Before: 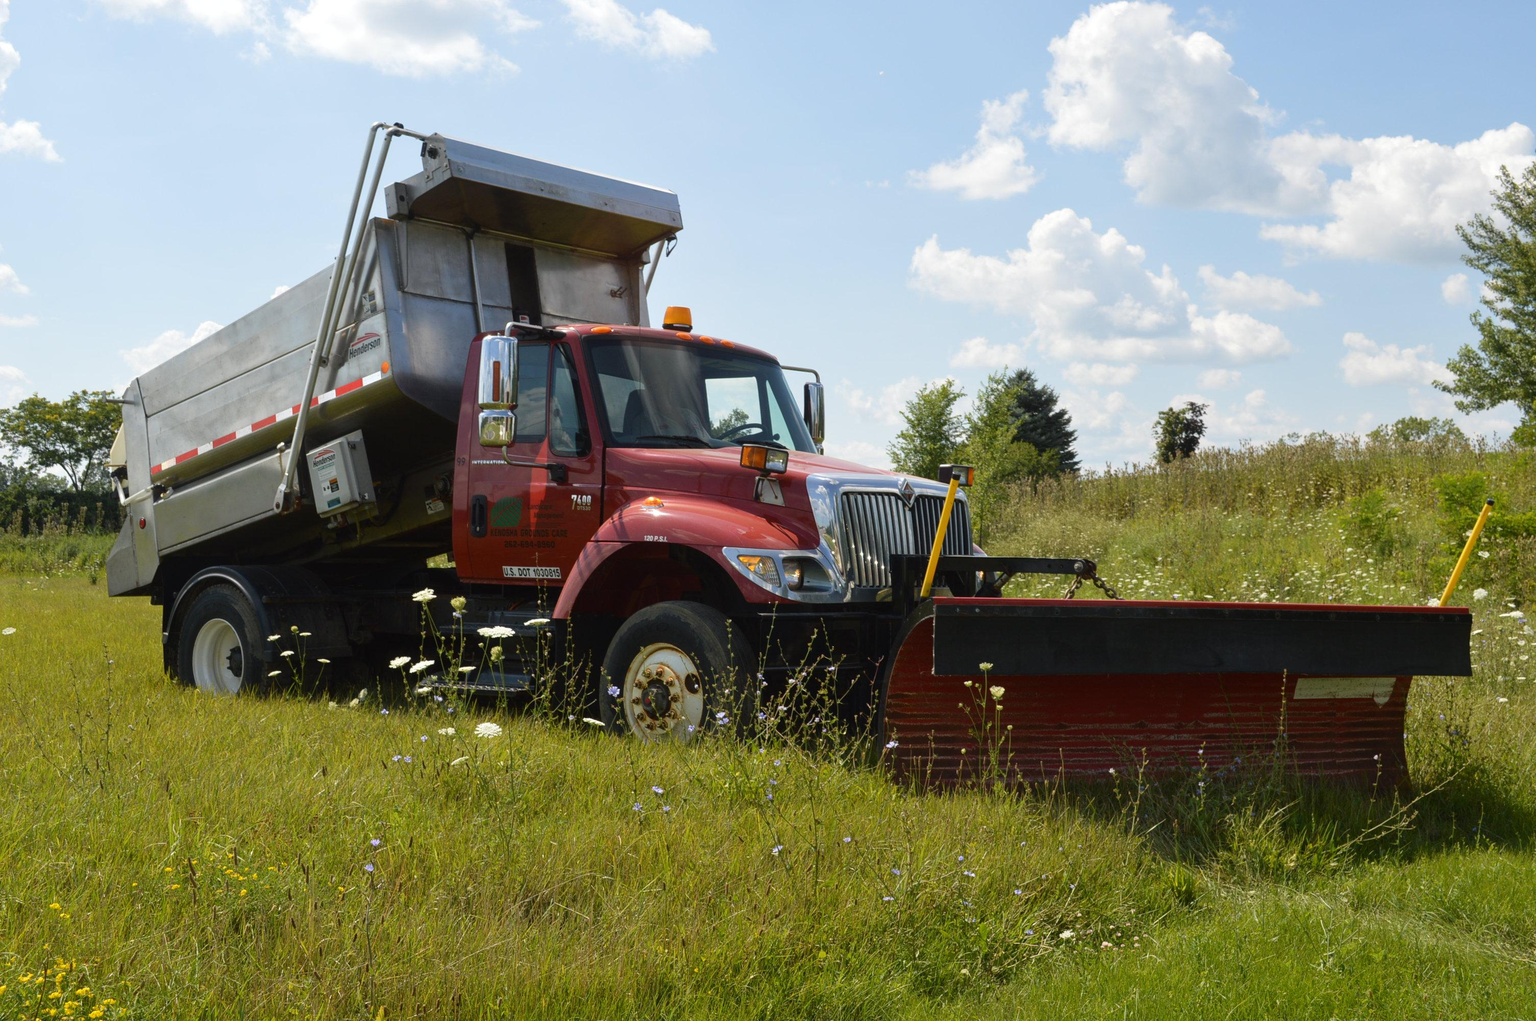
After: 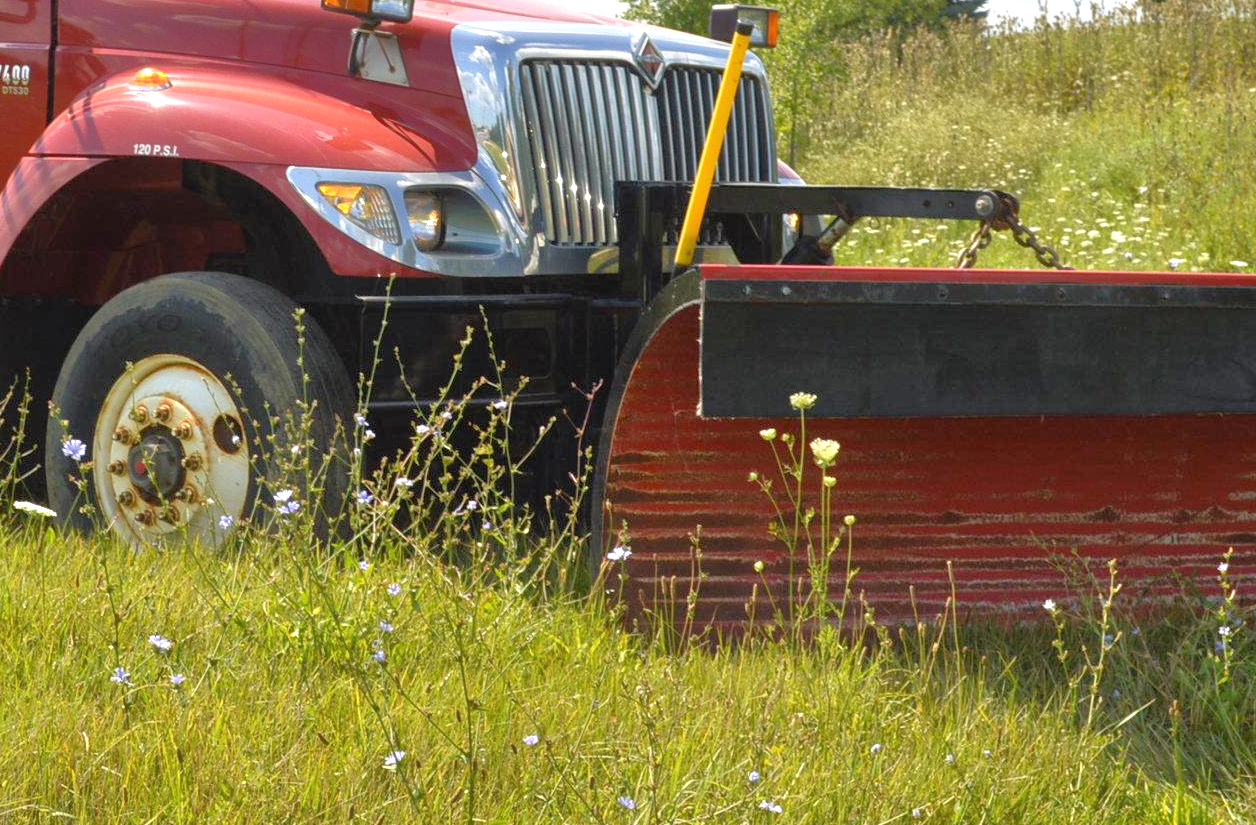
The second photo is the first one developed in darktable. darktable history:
exposure: black level correction 0, exposure 0.699 EV, compensate highlight preservation false
tone equalizer: -7 EV 0.154 EV, -6 EV 0.582 EV, -5 EV 1.12 EV, -4 EV 1.35 EV, -3 EV 1.12 EV, -2 EV 0.6 EV, -1 EV 0.164 EV
crop: left 37.513%, top 45.275%, right 20.719%, bottom 13.446%
